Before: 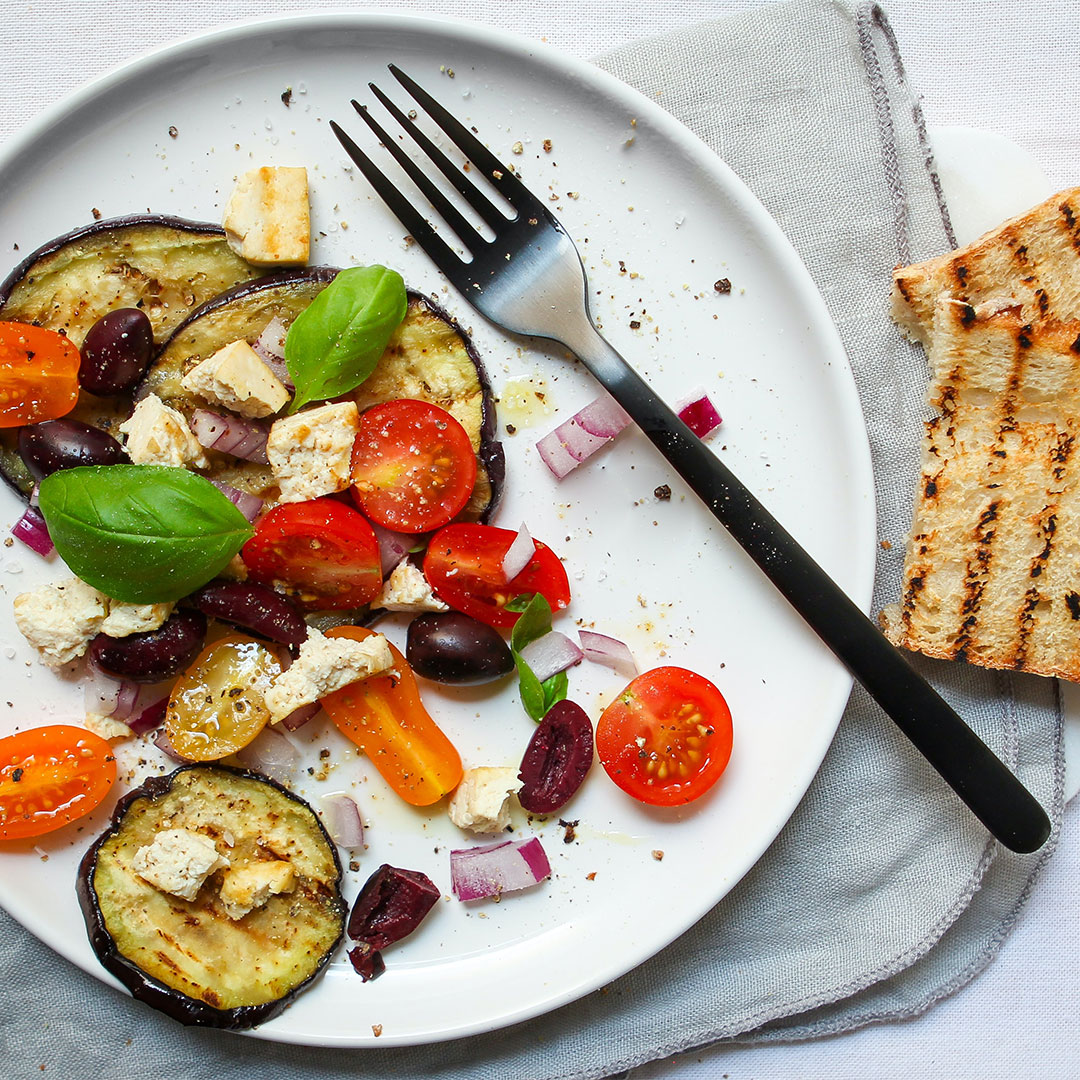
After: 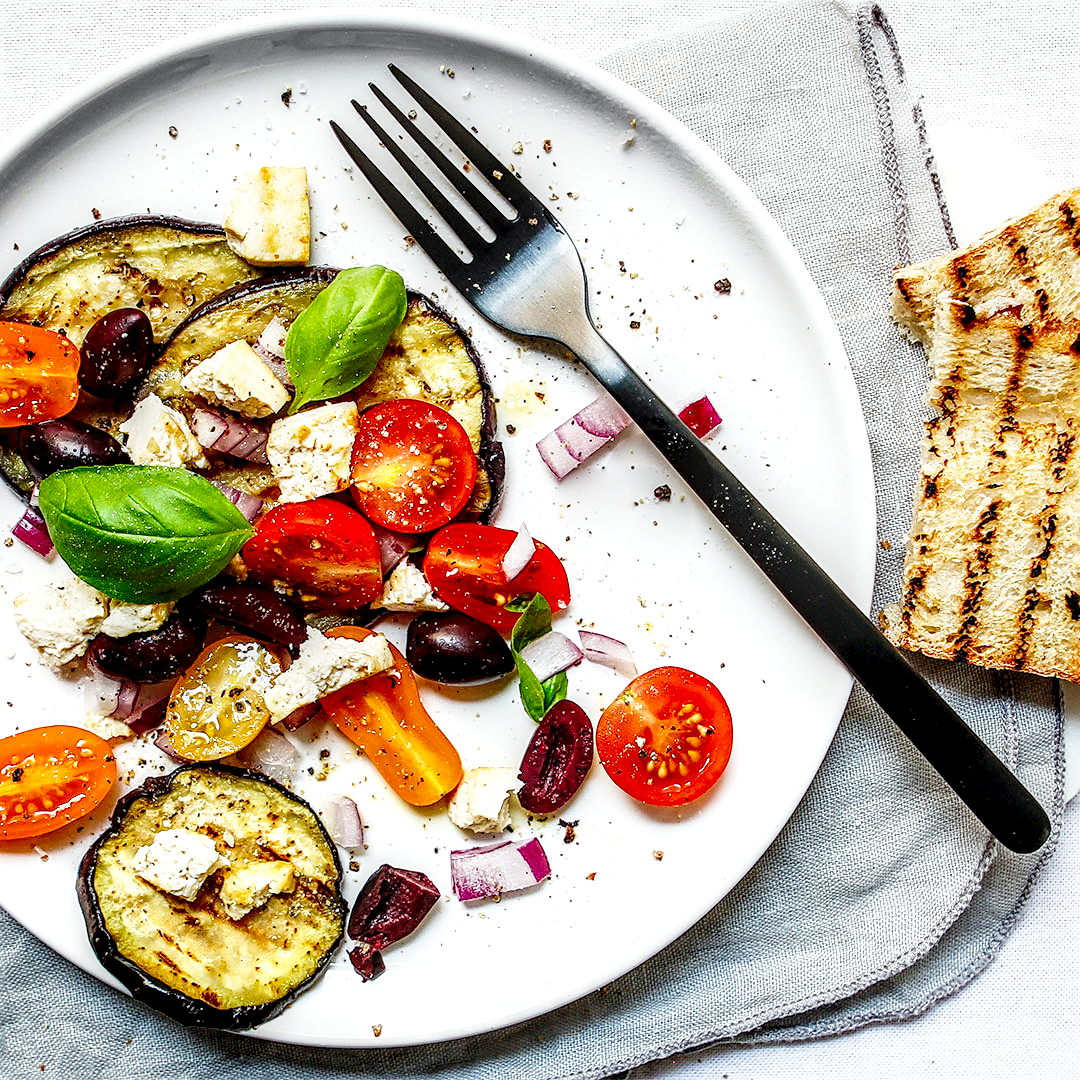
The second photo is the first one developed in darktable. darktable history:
sharpen: on, module defaults
base curve: curves: ch0 [(0, 0) (0.028, 0.03) (0.121, 0.232) (0.46, 0.748) (0.859, 0.968) (1, 1)], preserve colors none
local contrast: highlights 19%, detail 186%
